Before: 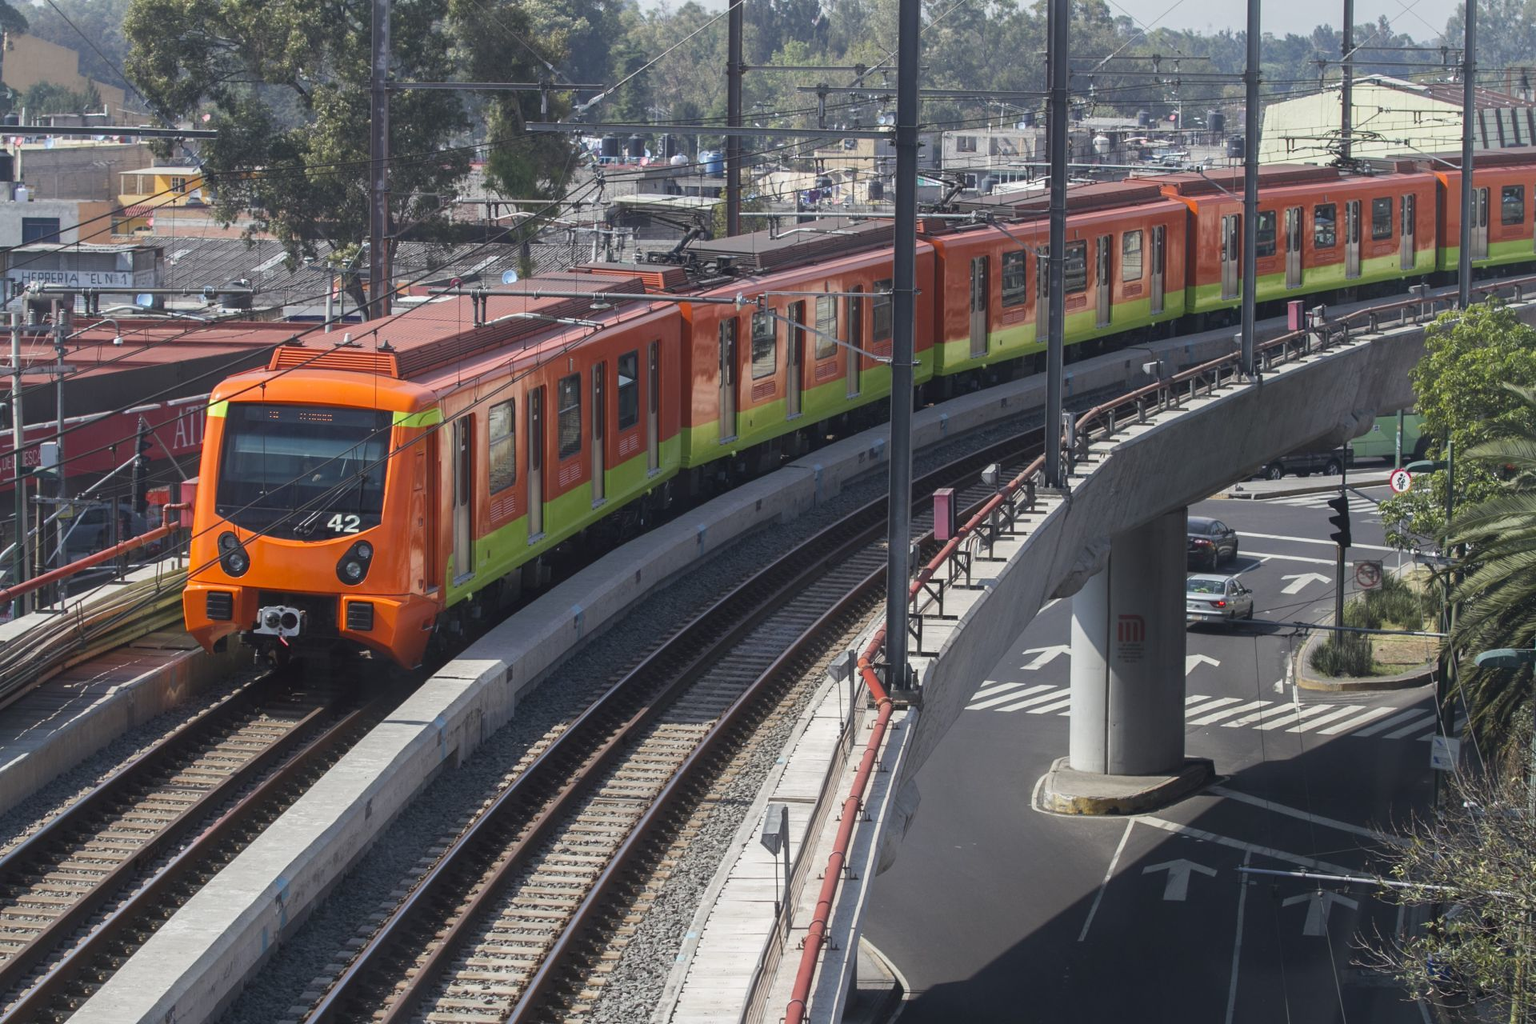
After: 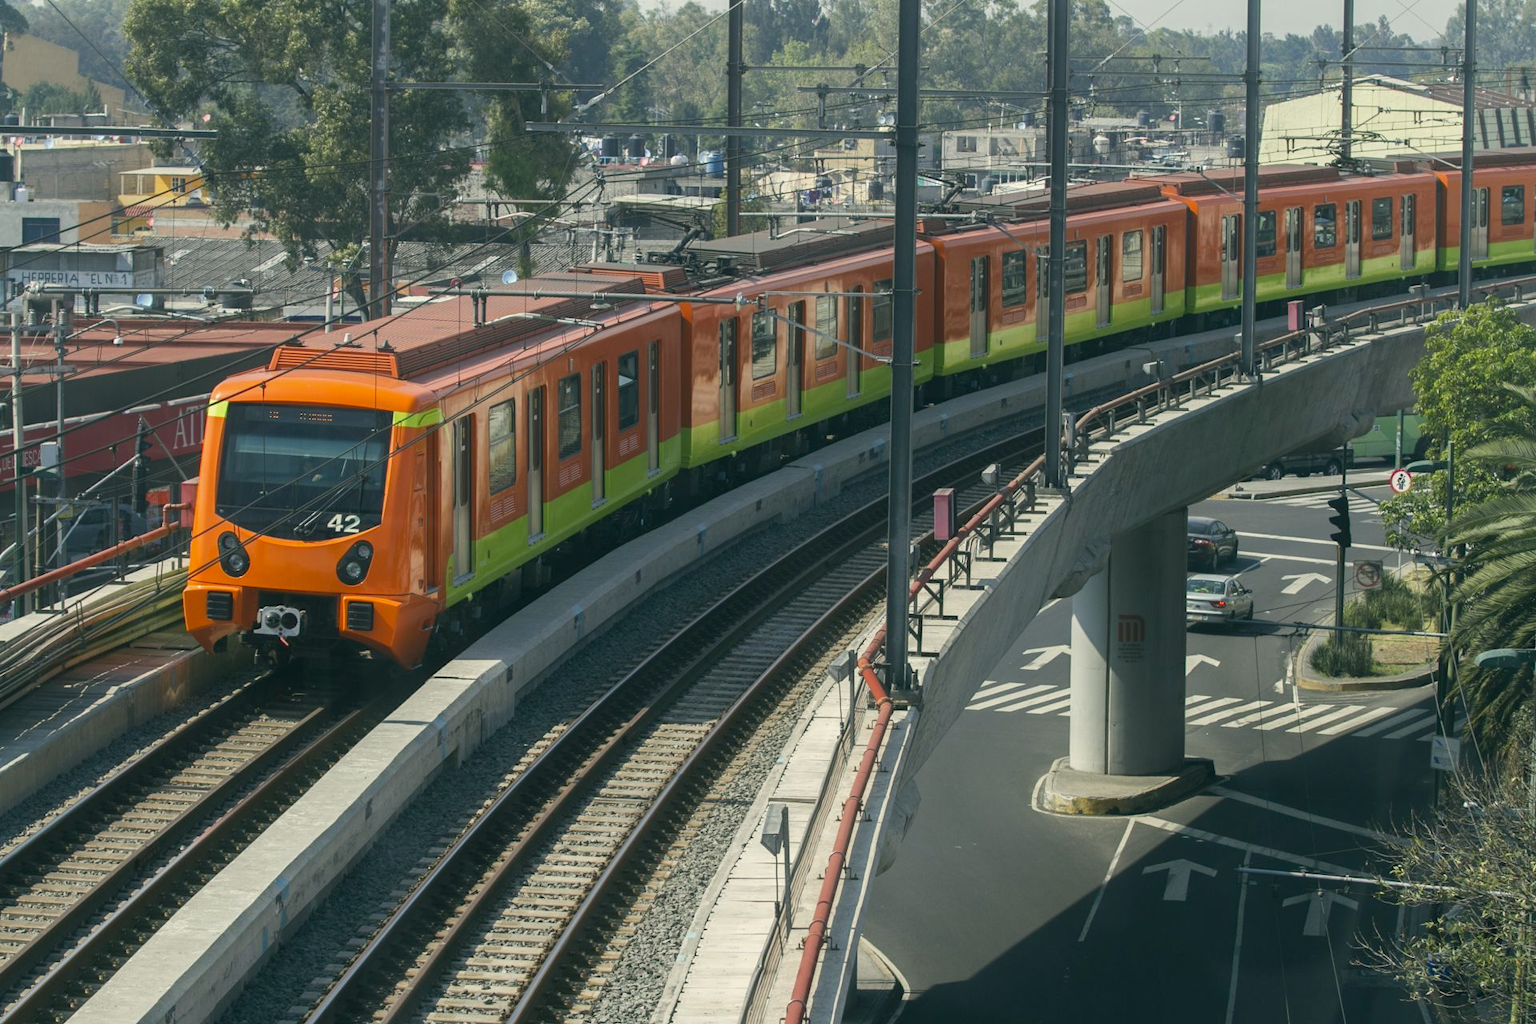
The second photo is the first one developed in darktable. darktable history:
color correction: highlights a* -0.415, highlights b* 9.25, shadows a* -9.49, shadows b* 1.03
local contrast: mode bilateral grid, contrast 99, coarseness 99, detail 92%, midtone range 0.2
exposure: black level correction 0.001, compensate highlight preservation false
